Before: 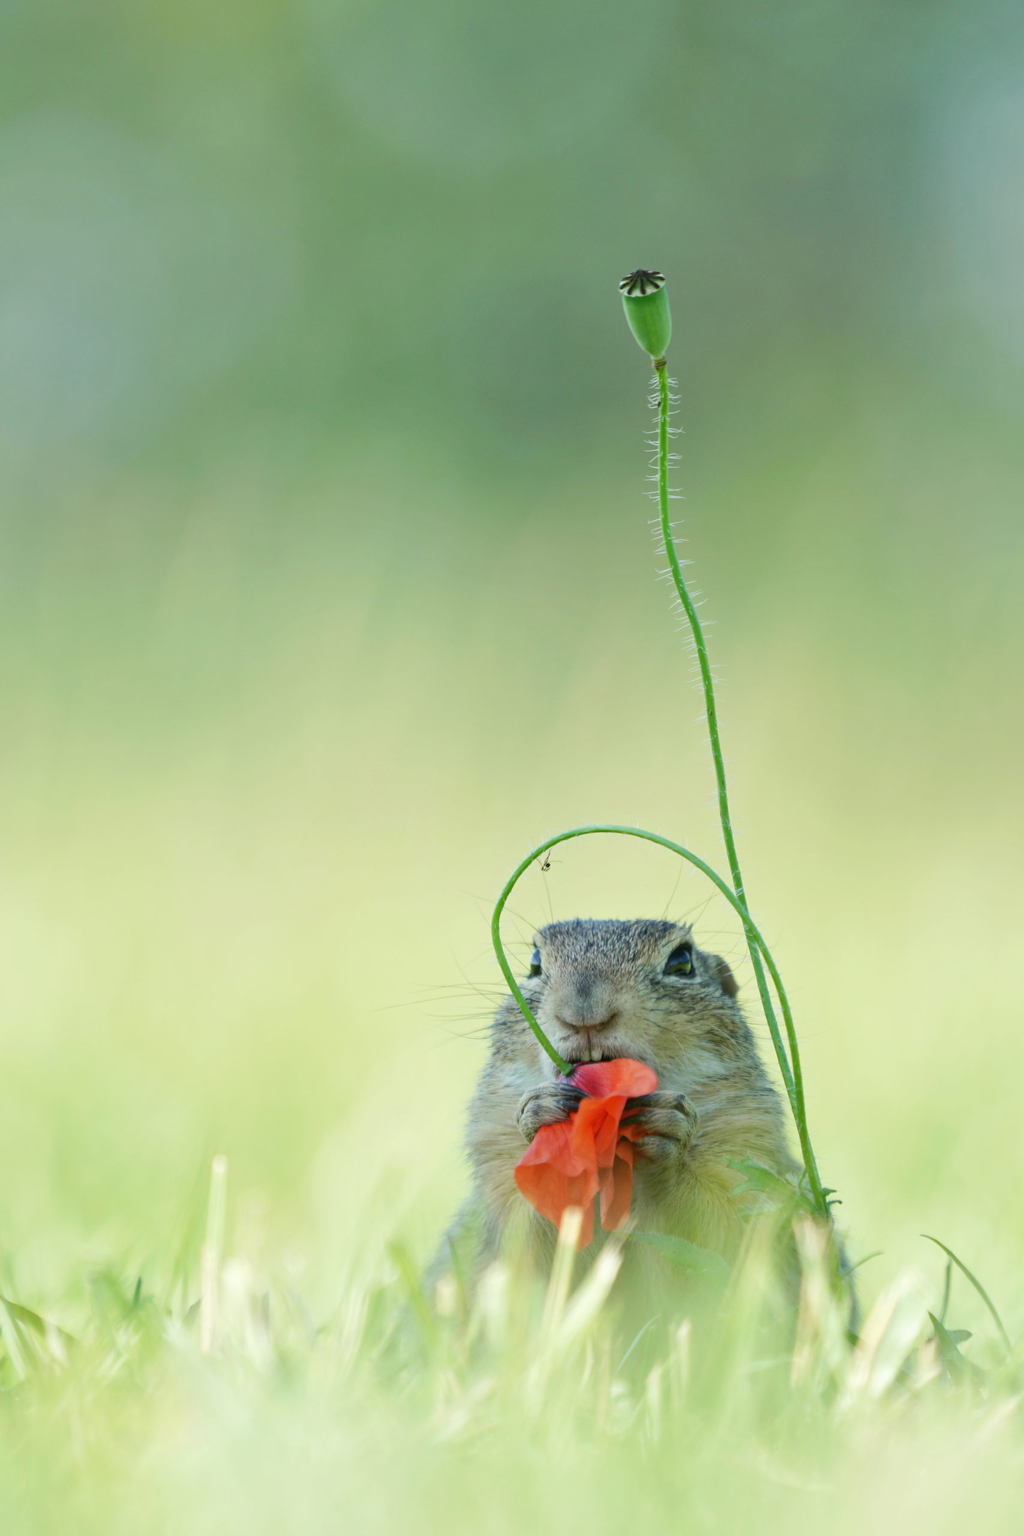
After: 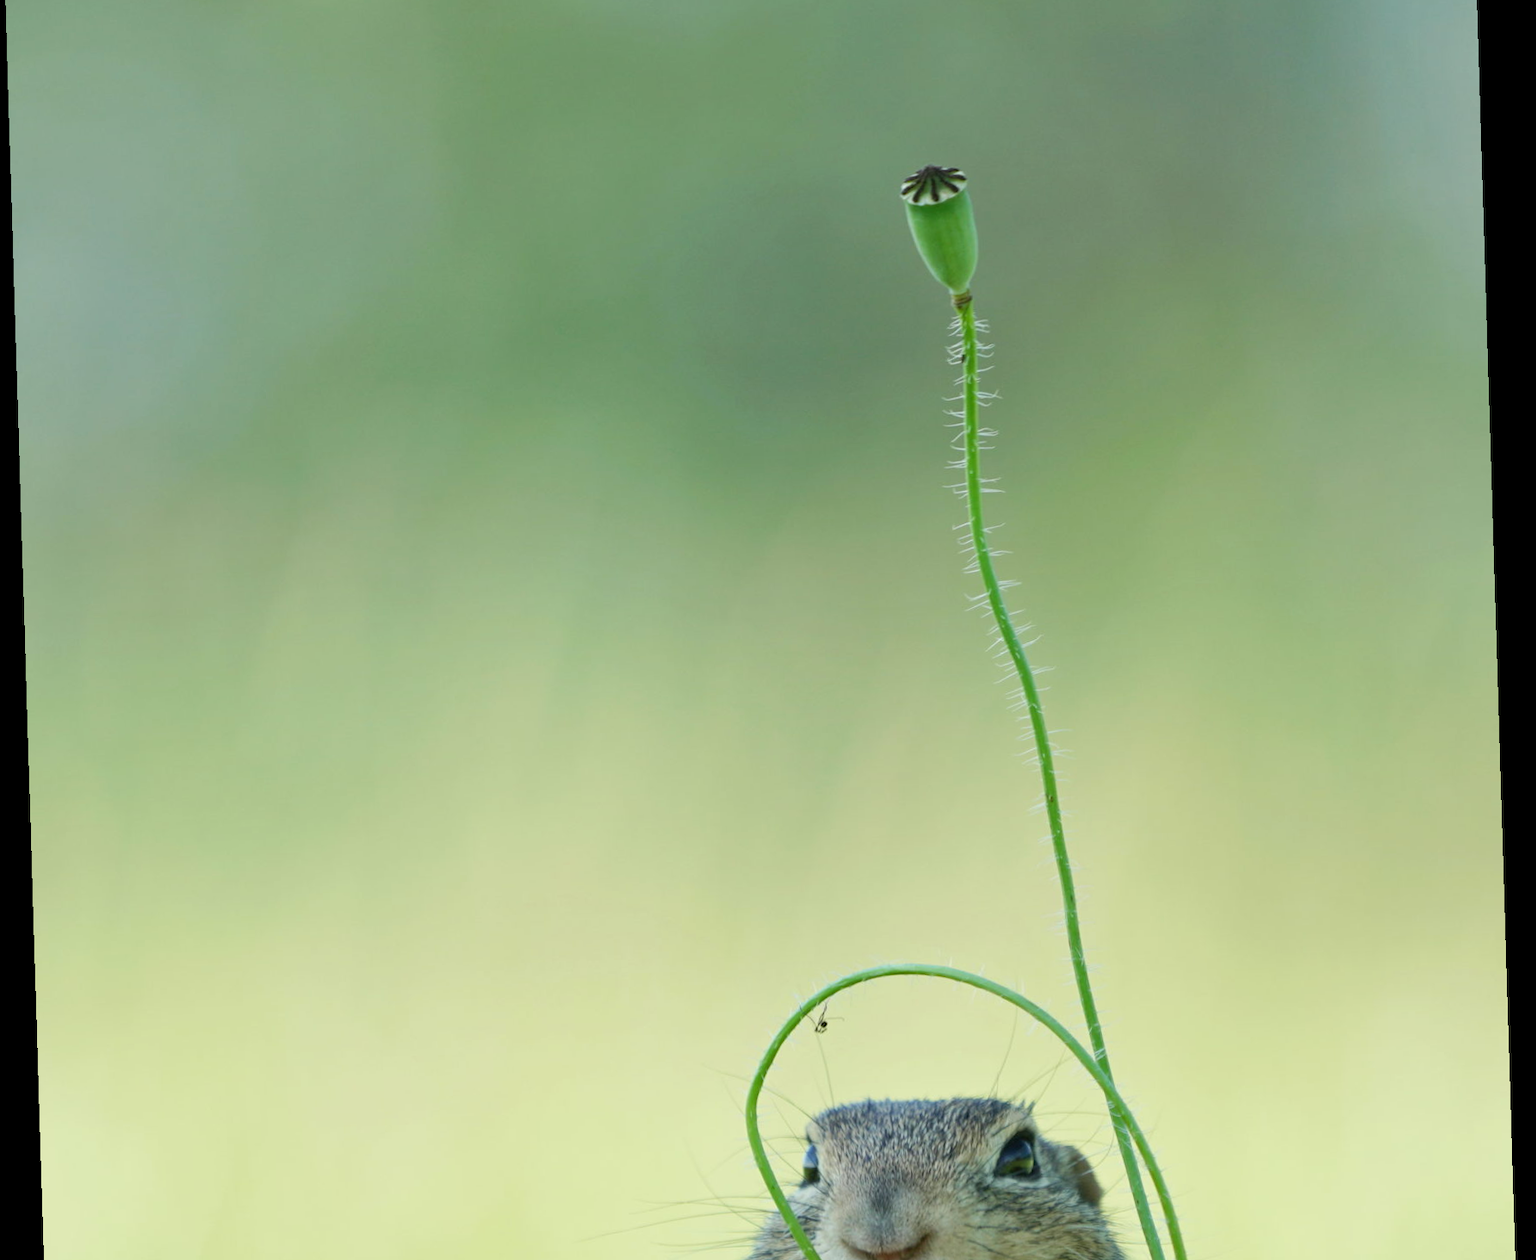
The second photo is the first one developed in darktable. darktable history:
crop and rotate: top 10.605%, bottom 33.274%
rotate and perspective: rotation -1.75°, automatic cropping off
